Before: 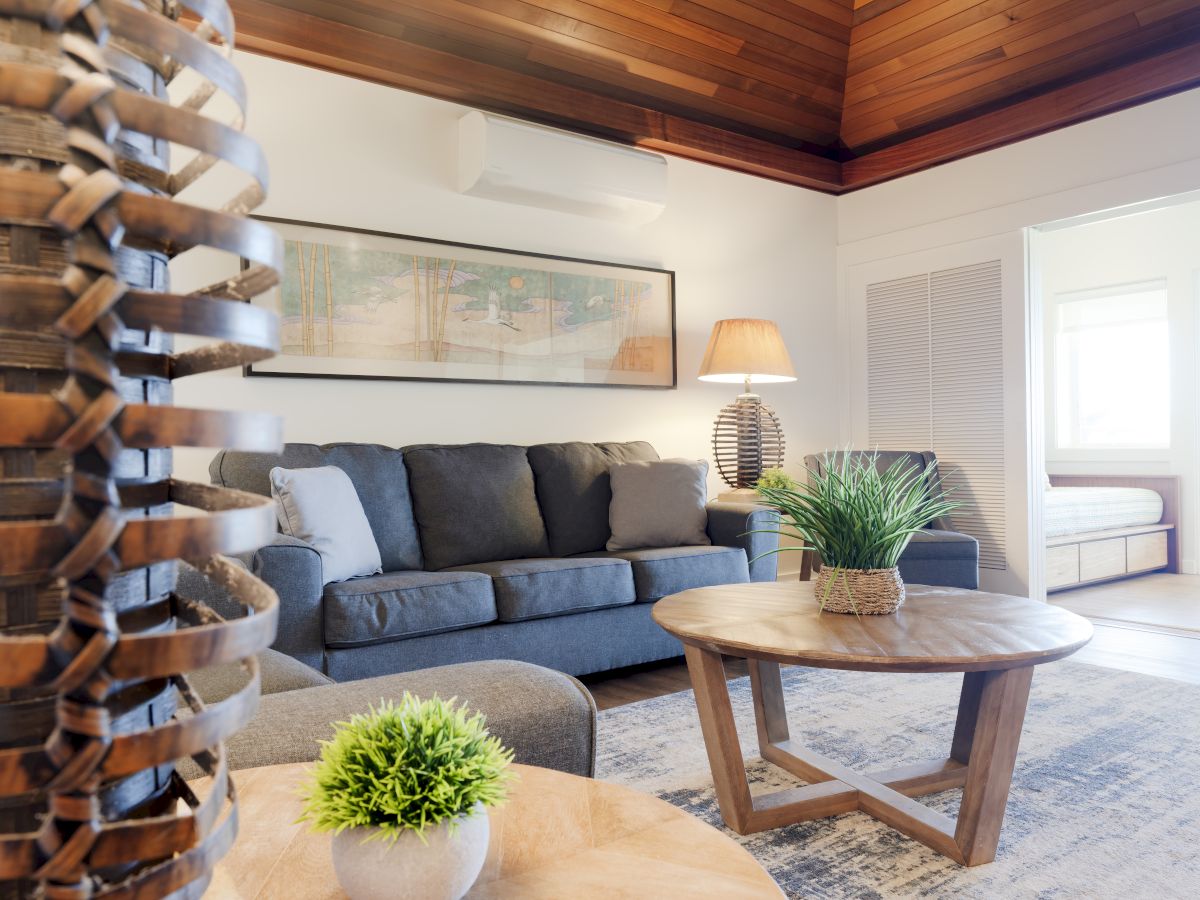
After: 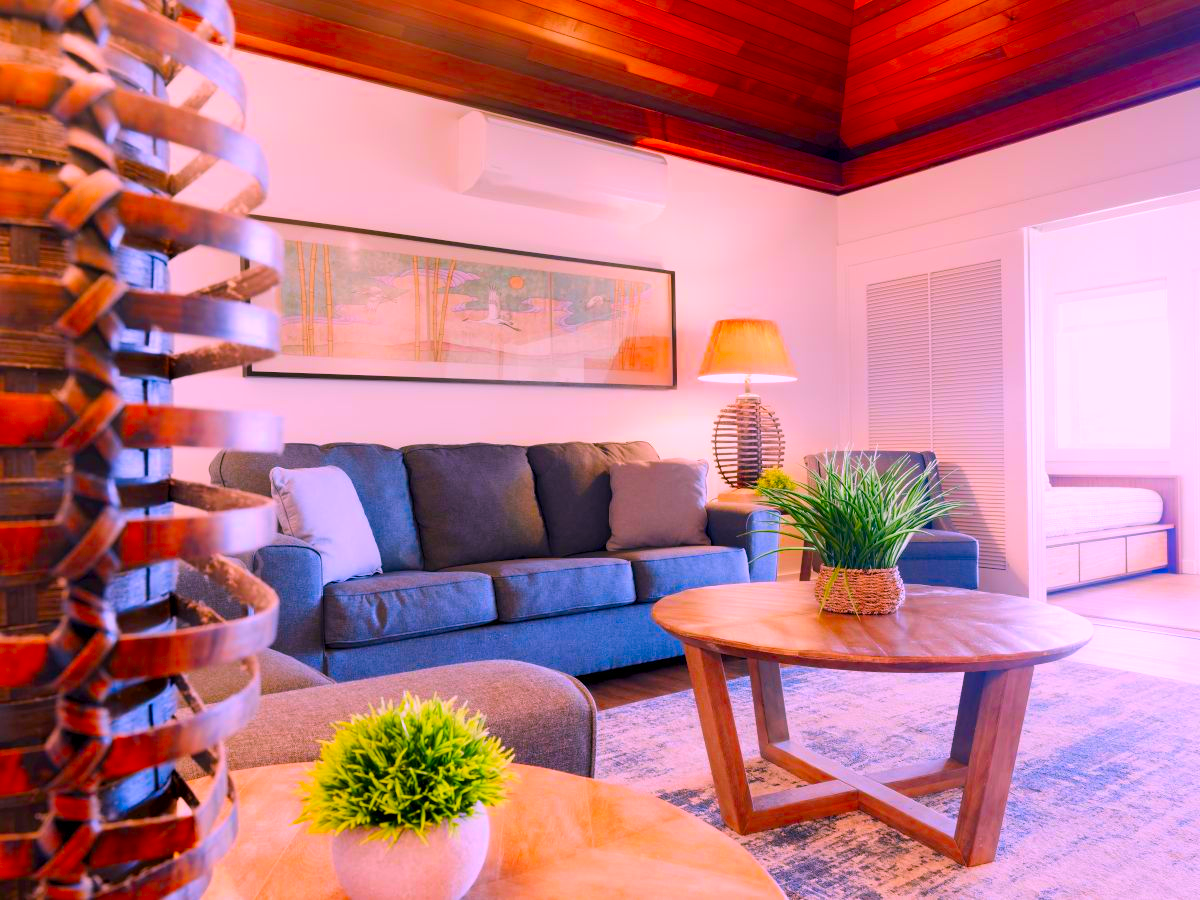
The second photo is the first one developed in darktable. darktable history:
color balance rgb: linear chroma grading › global chroma 15%, perceptual saturation grading › global saturation 30%
color correction: highlights a* 19.5, highlights b* -11.53, saturation 1.69
